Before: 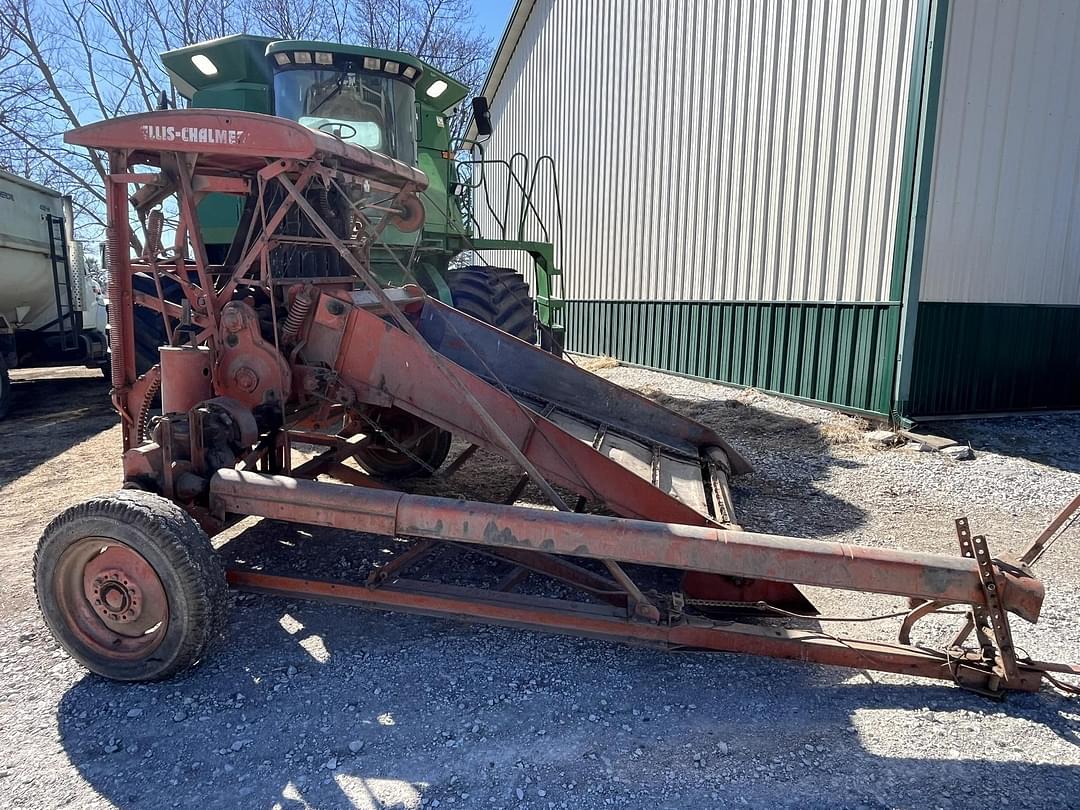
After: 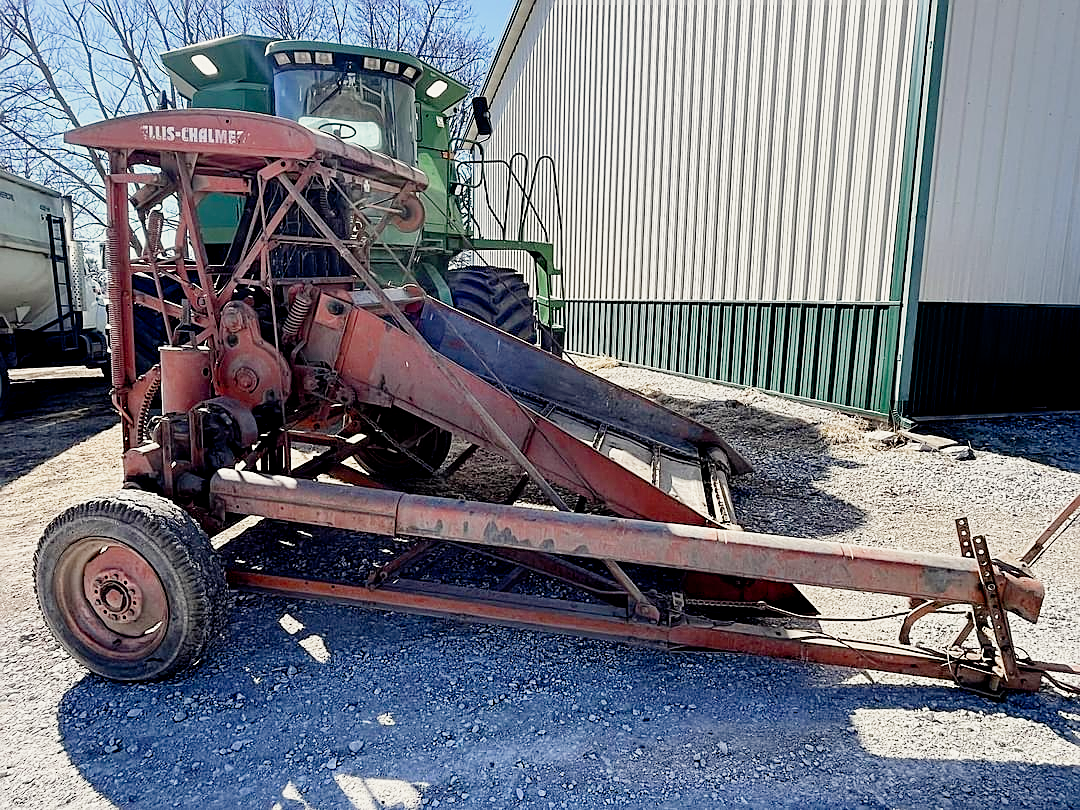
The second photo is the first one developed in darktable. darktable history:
color correction: highlights b* 3.01
exposure: exposure 0.602 EV, compensate highlight preservation false
sharpen: on, module defaults
filmic rgb: black relative exposure -7.71 EV, white relative exposure 4.35 EV, threshold 2.99 EV, target black luminance 0%, hardness 3.76, latitude 50.66%, contrast 1.072, highlights saturation mix 9.78%, shadows ↔ highlights balance -0.215%, preserve chrominance no, color science v3 (2019), use custom middle-gray values true, enable highlight reconstruction true
